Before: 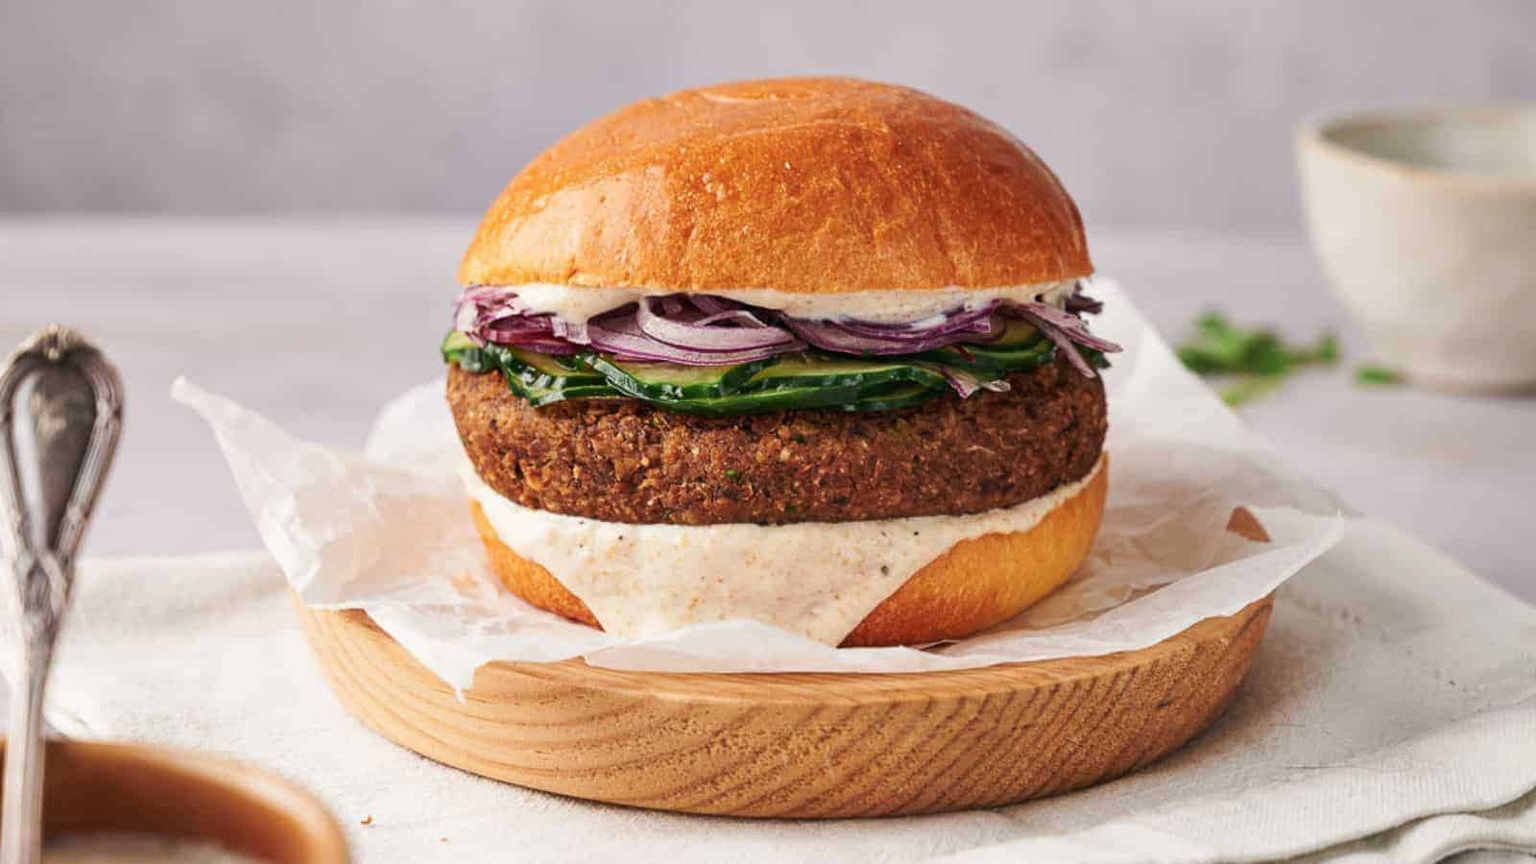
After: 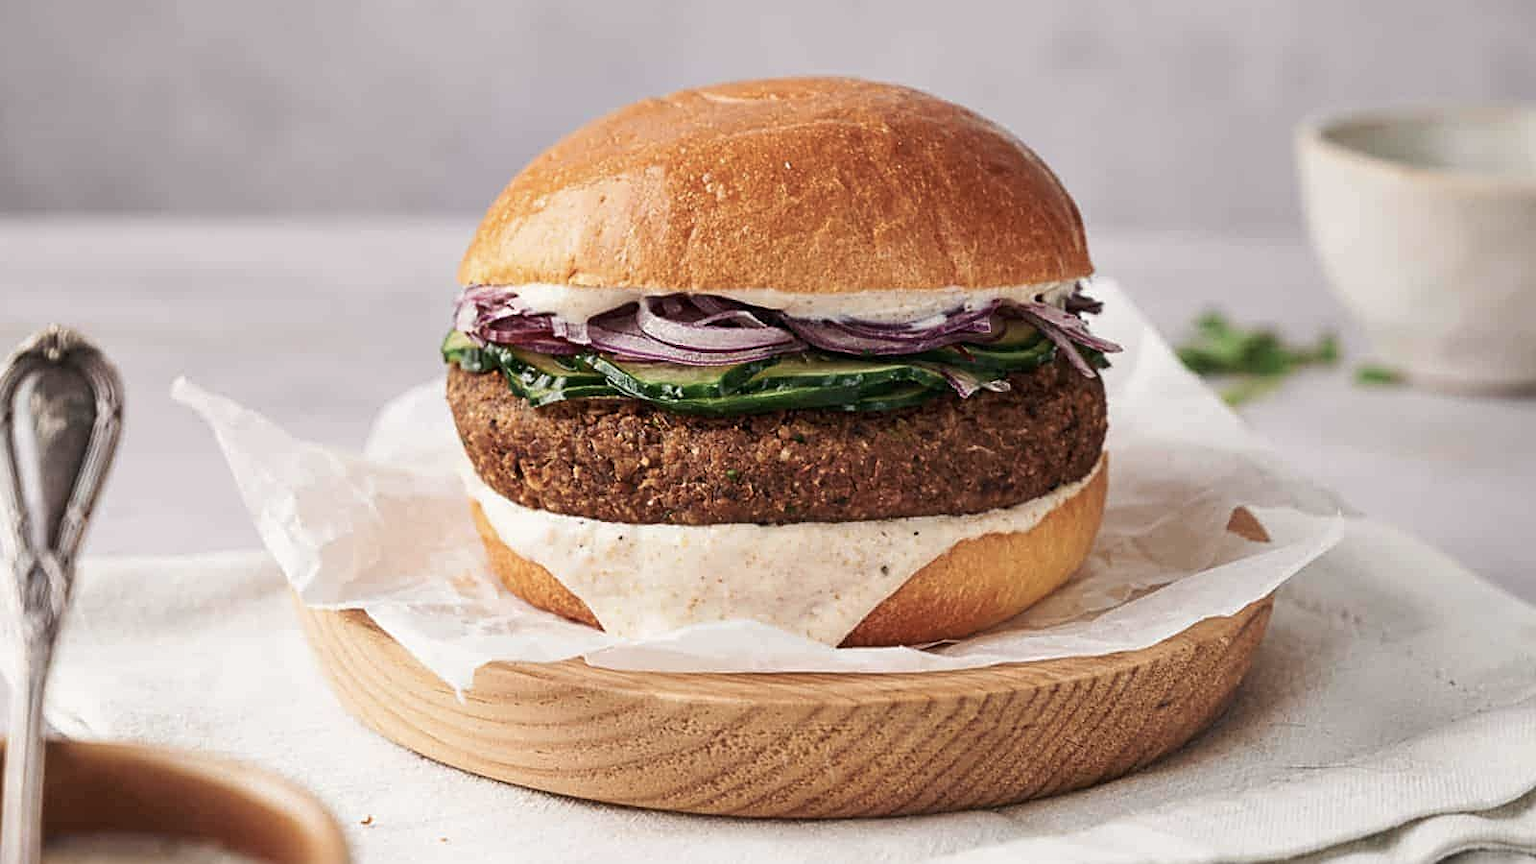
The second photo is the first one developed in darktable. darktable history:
contrast brightness saturation: contrast 0.058, brightness -0.014, saturation -0.246
sharpen: on, module defaults
